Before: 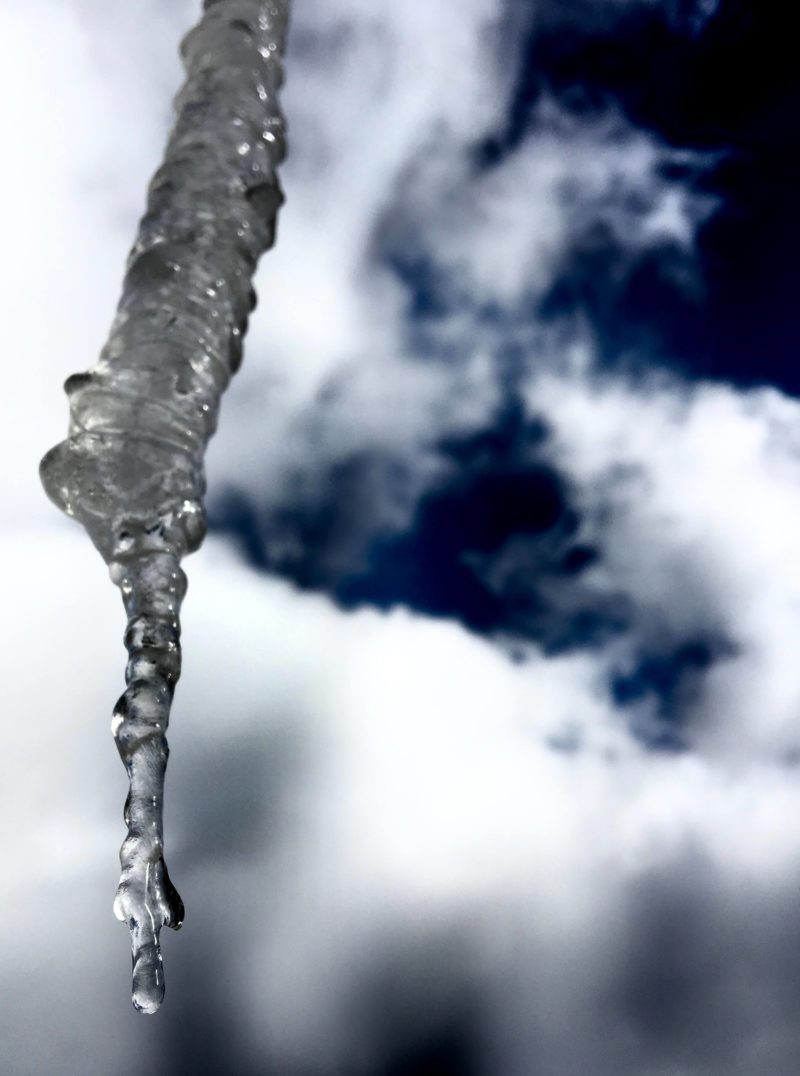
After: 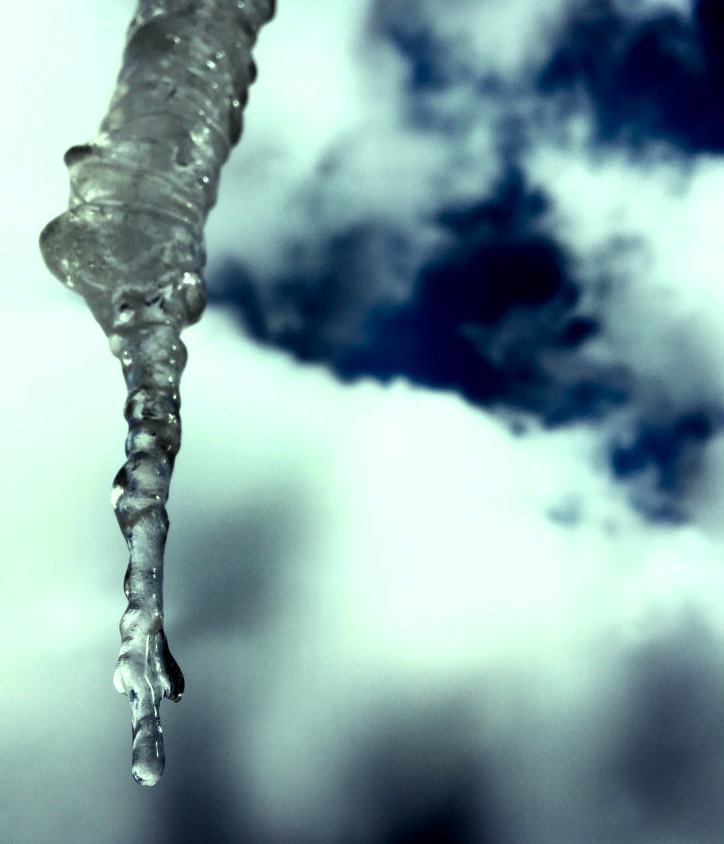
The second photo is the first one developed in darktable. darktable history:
color balance rgb: power › chroma 0.51%, power › hue 214.99°, highlights gain › luminance 15.374%, highlights gain › chroma 6.935%, highlights gain › hue 125.35°, perceptual saturation grading › global saturation 0.535%, global vibrance 20%
crop: top 21.218%, right 9.395%, bottom 0.276%
